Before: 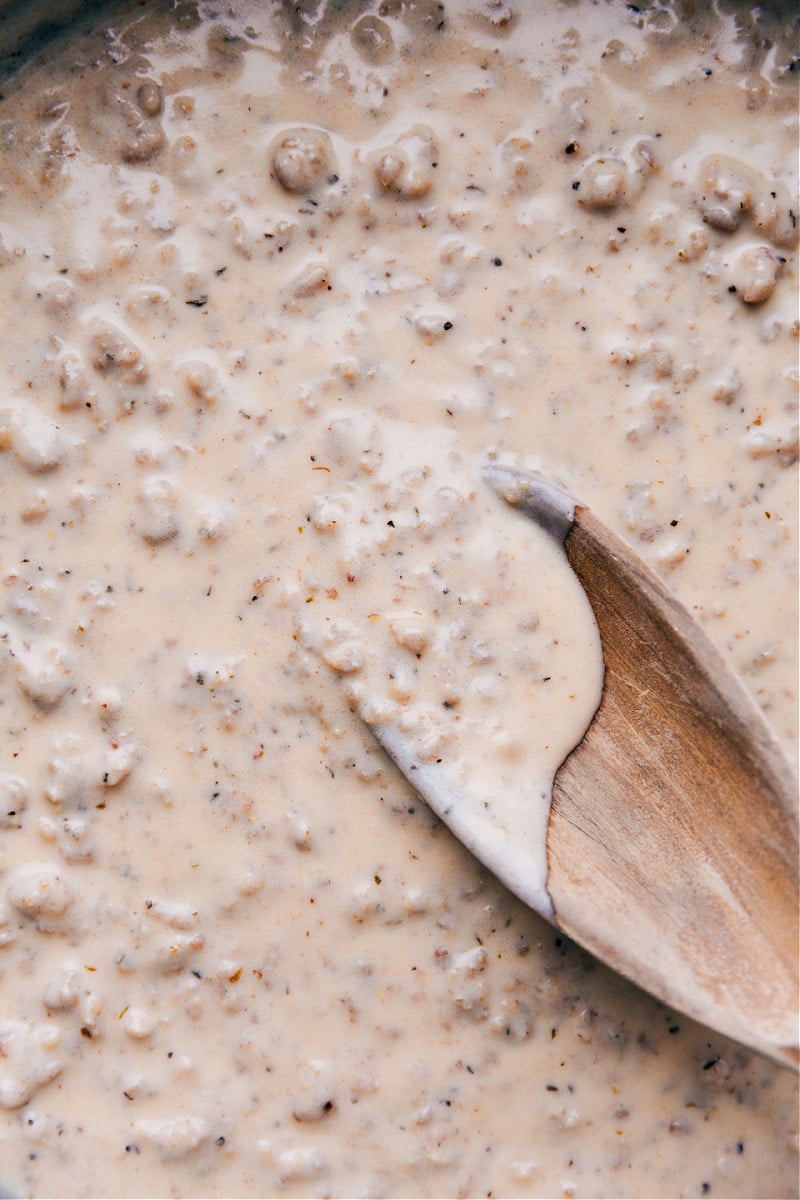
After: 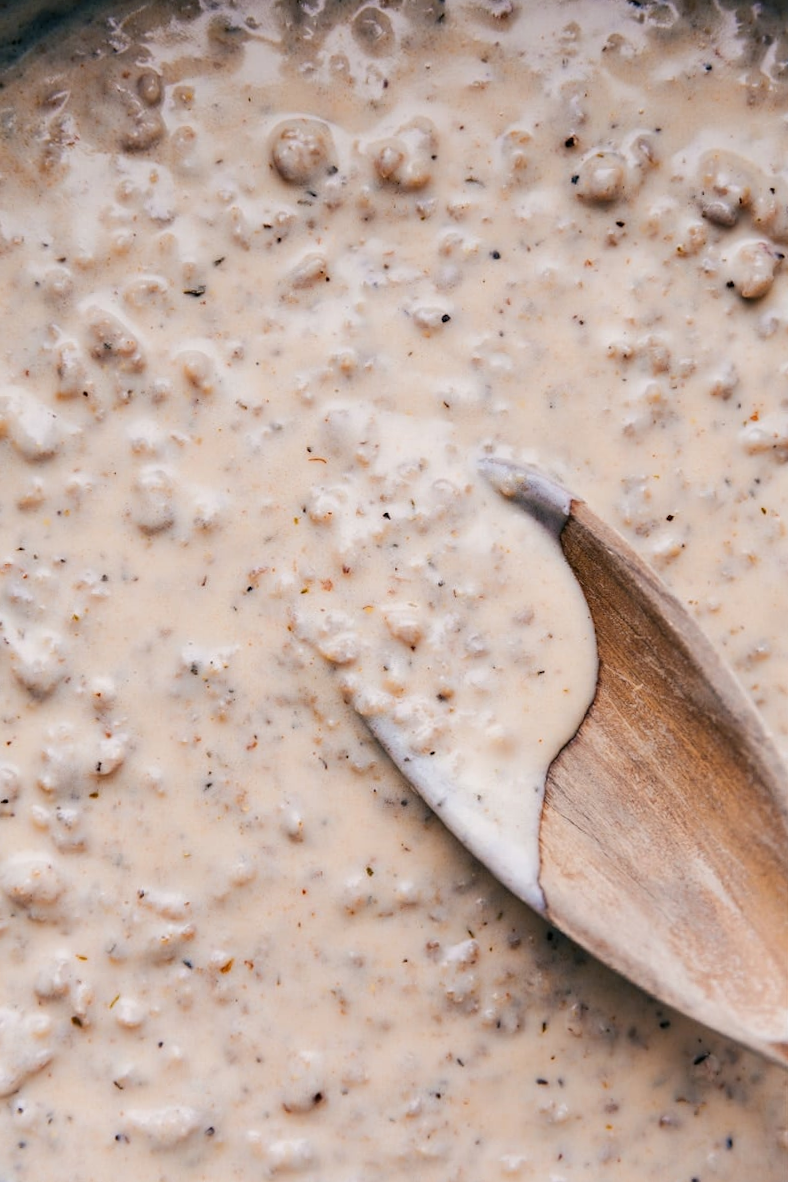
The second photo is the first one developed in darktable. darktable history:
tone equalizer: edges refinement/feathering 500, mask exposure compensation -1.57 EV, preserve details no
crop and rotate: angle -0.576°
